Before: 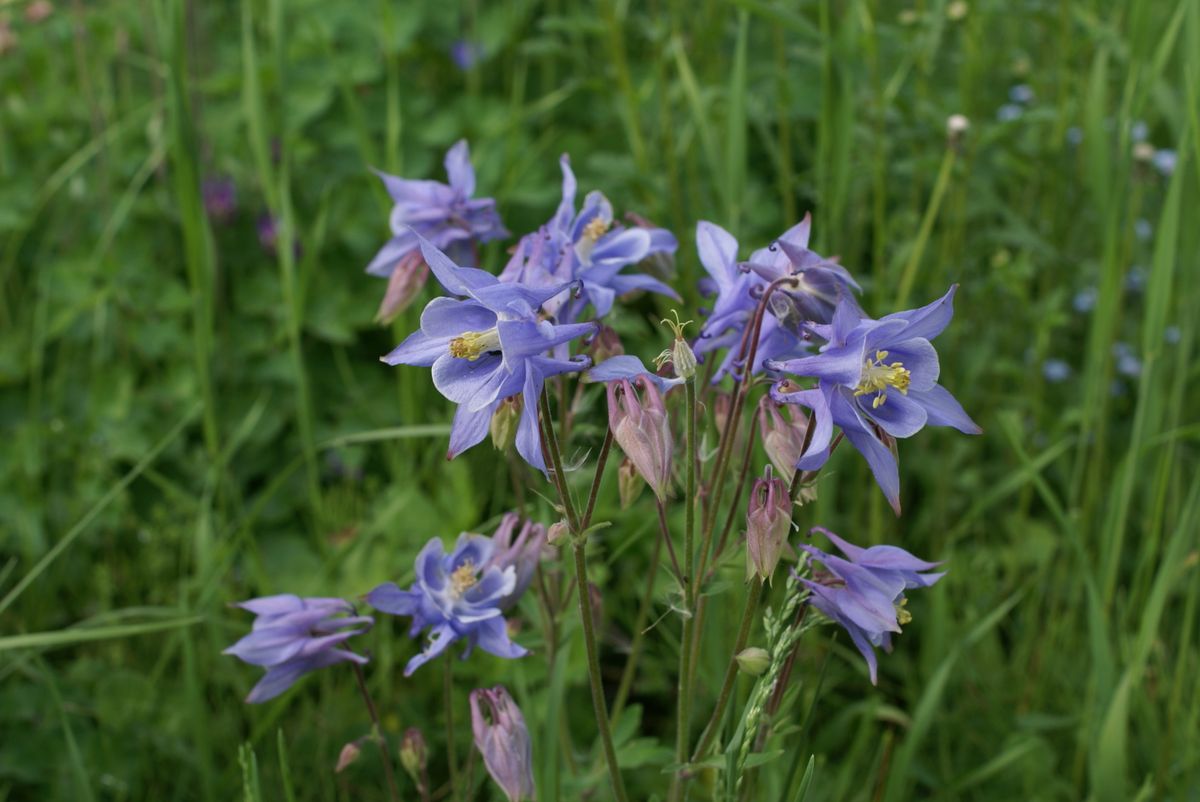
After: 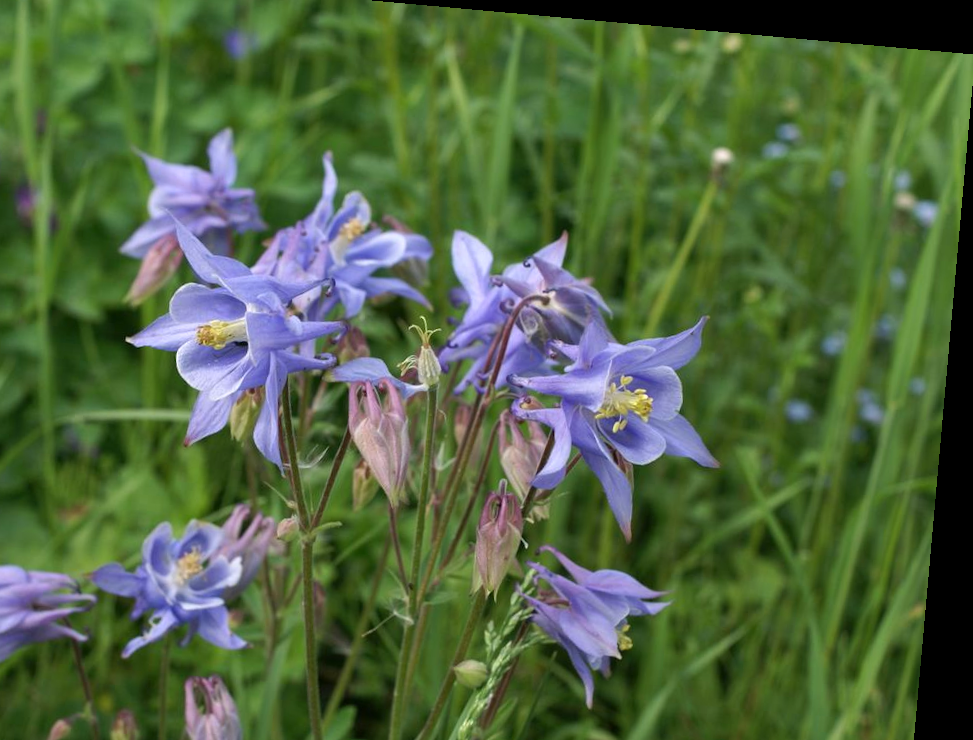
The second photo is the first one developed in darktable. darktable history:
crop: left 23.095%, top 5.827%, bottom 11.854%
exposure: exposure 0.426 EV, compensate highlight preservation false
rotate and perspective: rotation 5.12°, automatic cropping off
